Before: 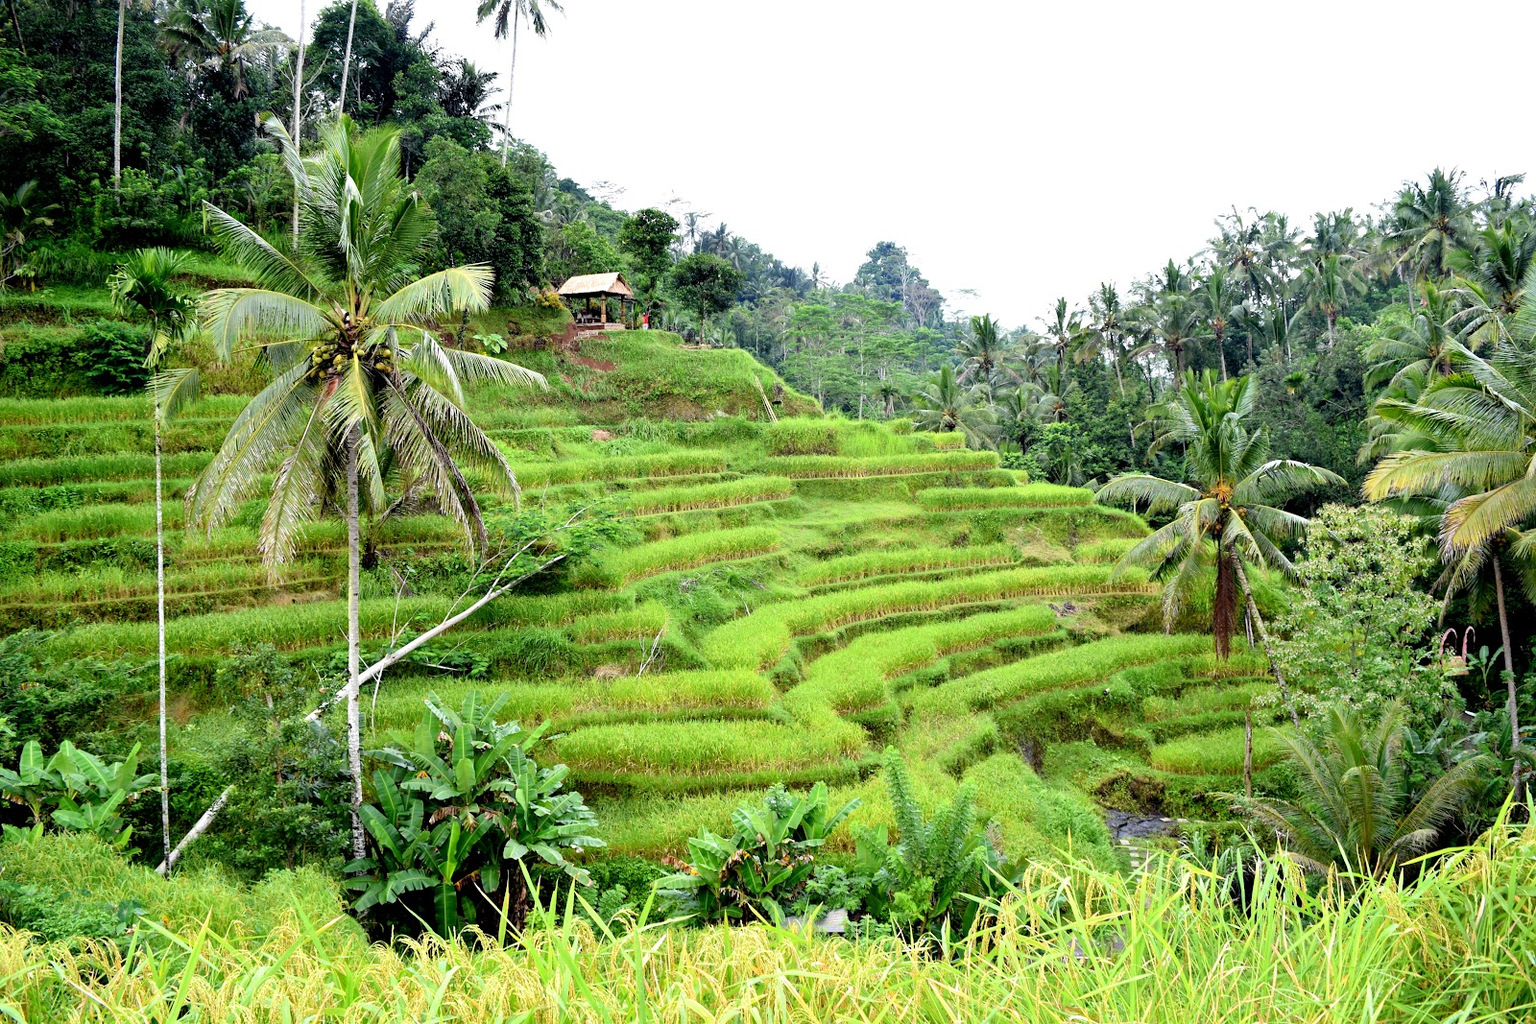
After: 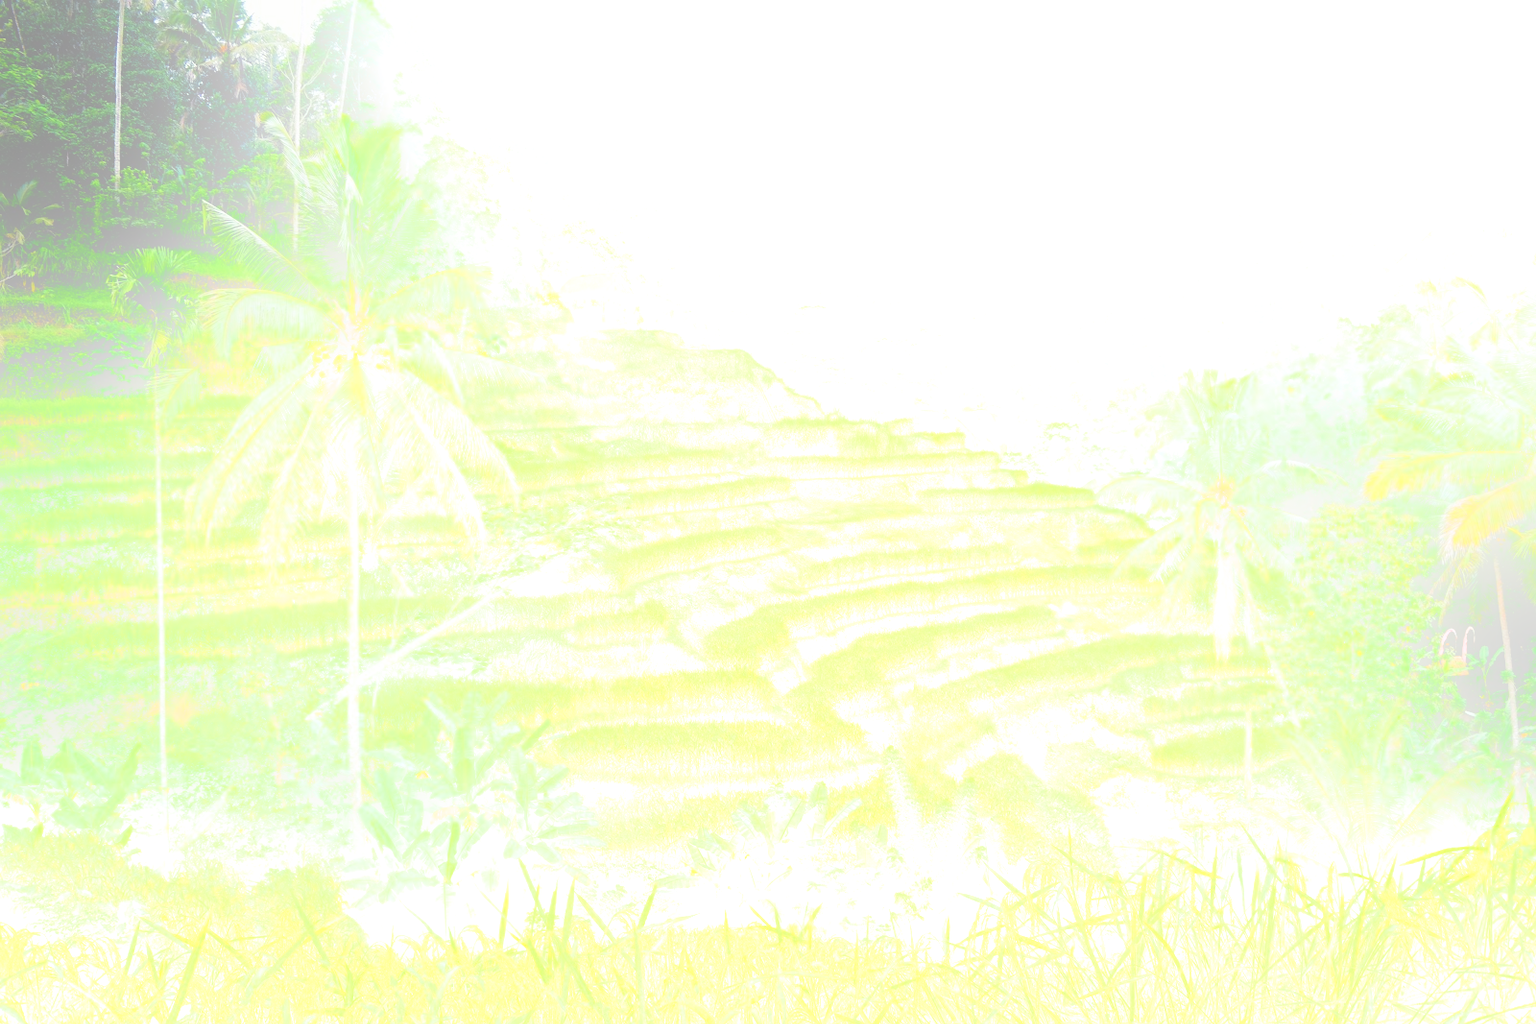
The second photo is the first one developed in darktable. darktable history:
split-toning: shadows › saturation 0.61, highlights › saturation 0.58, balance -28.74, compress 87.36%
bloom: size 25%, threshold 5%, strength 90%
exposure: black level correction -0.025, exposure -0.117 EV, compensate highlight preservation false
